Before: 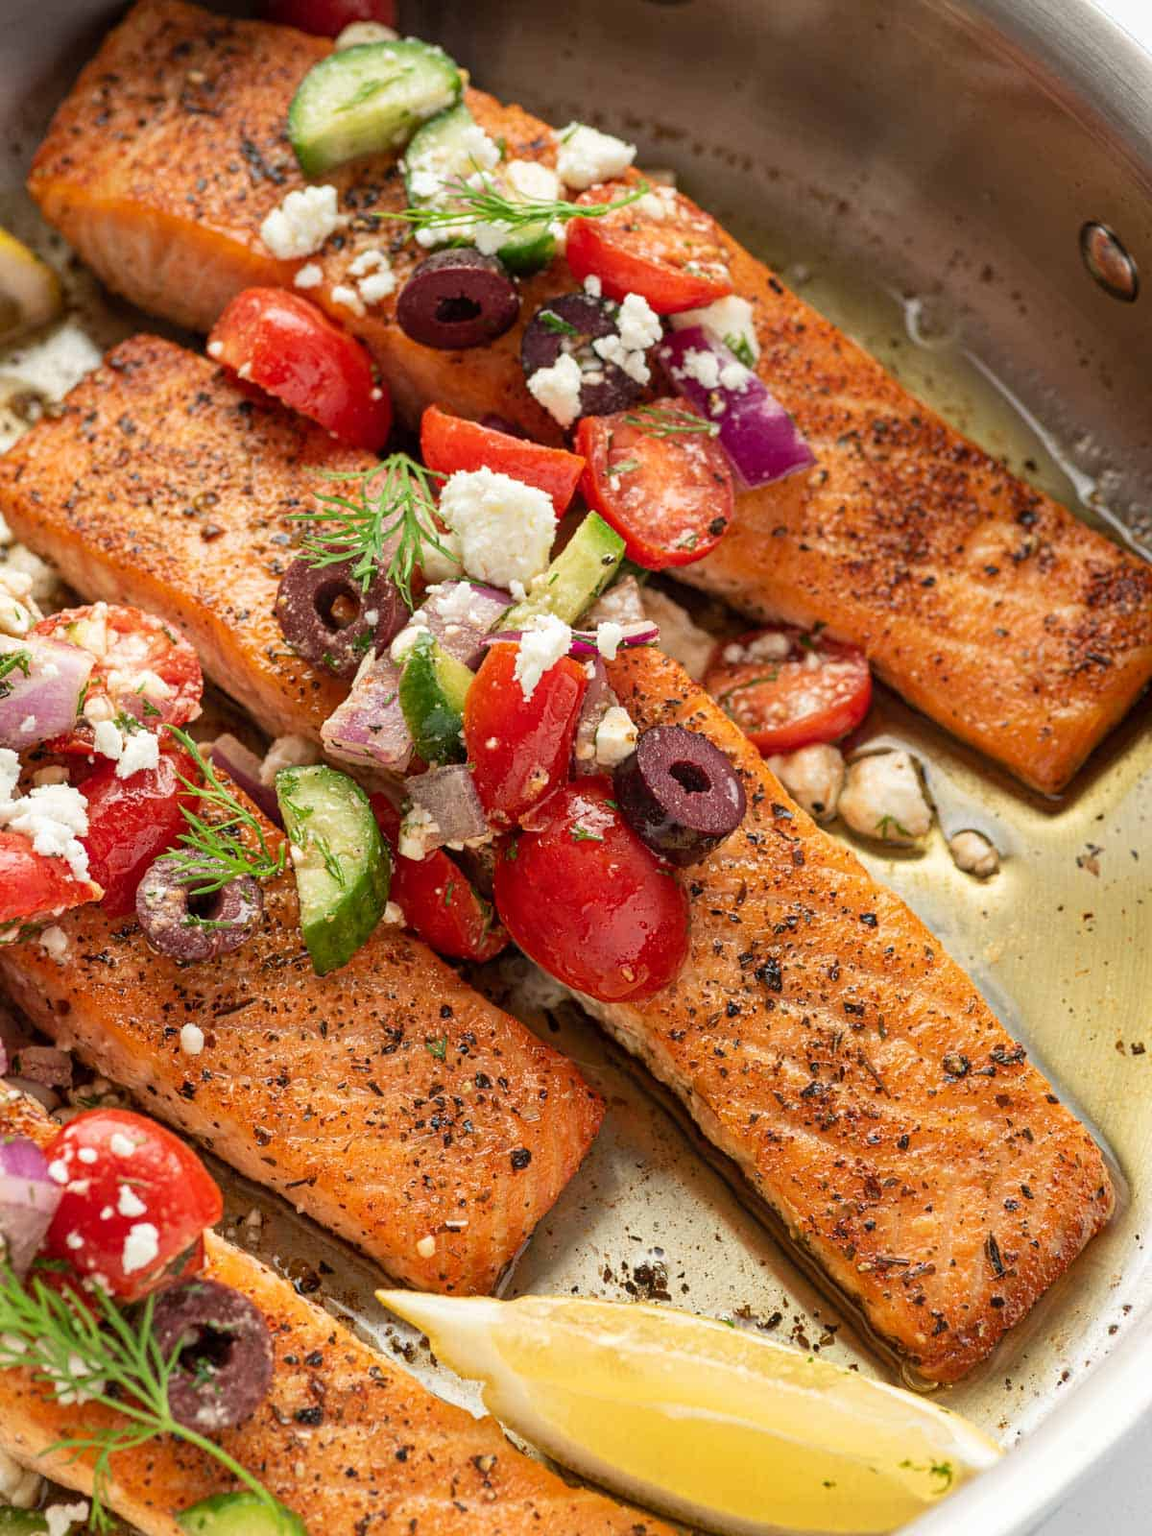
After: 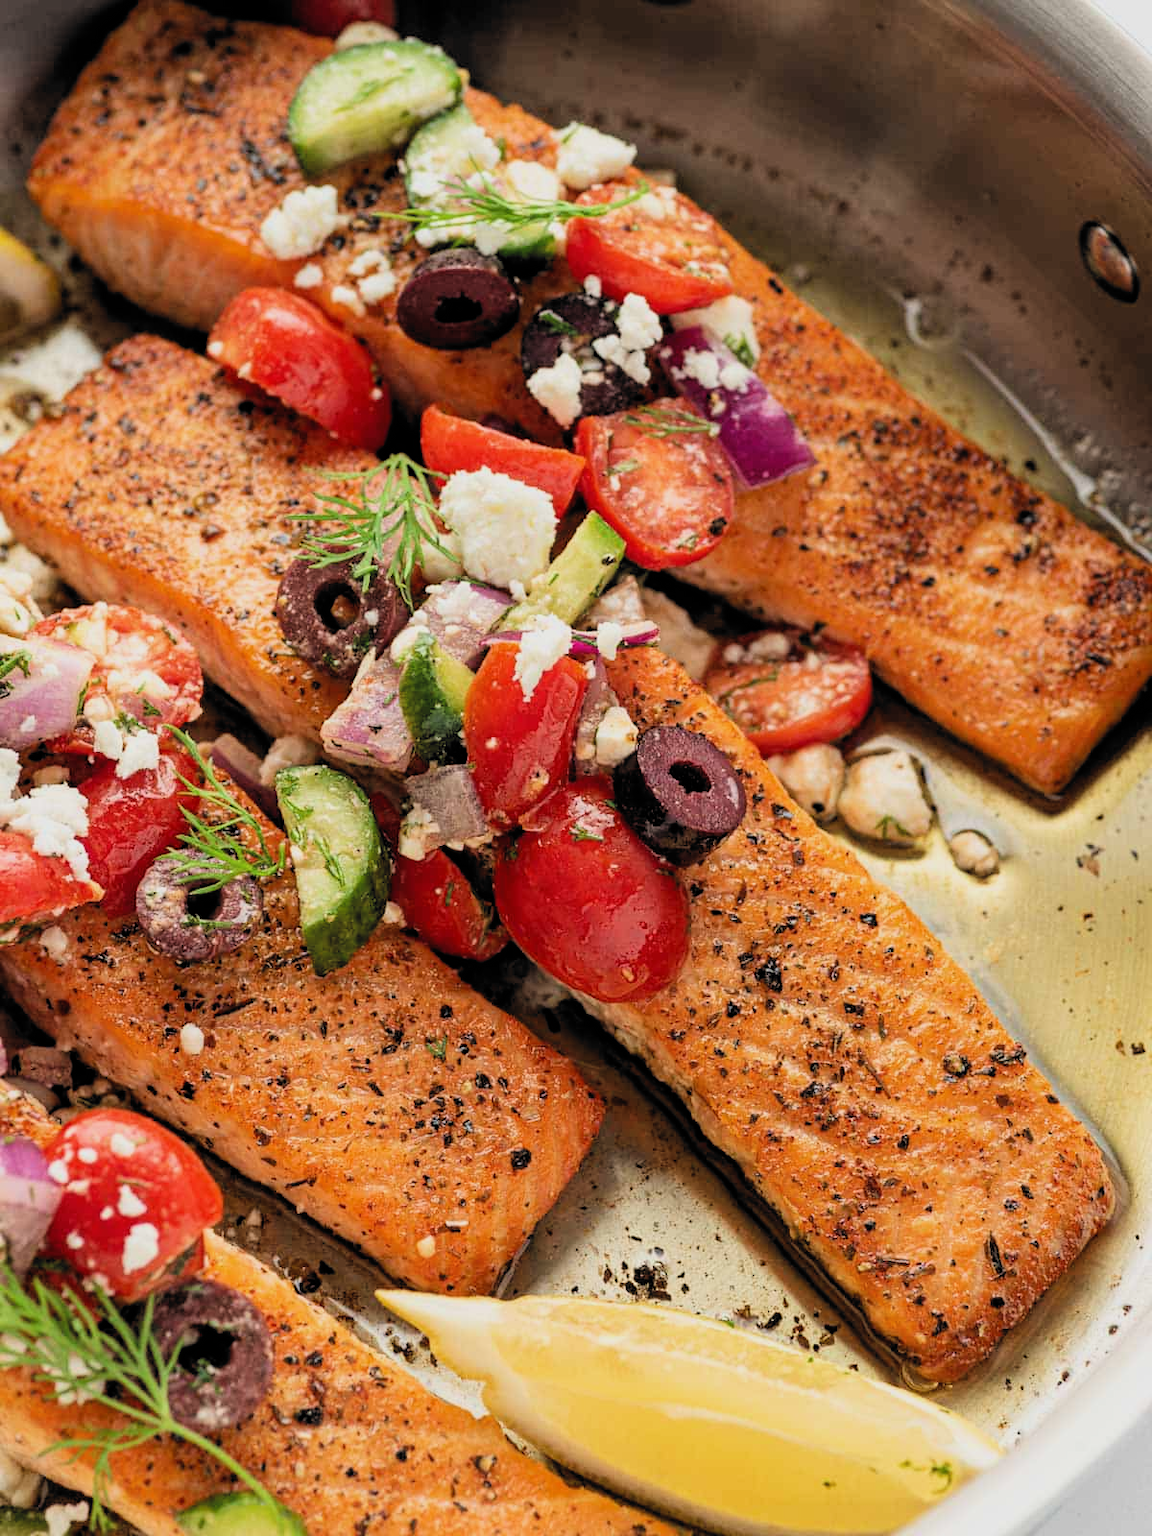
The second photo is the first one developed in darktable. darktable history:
filmic rgb: black relative exposure -5.12 EV, white relative exposure 3.55 EV, hardness 3.16, contrast 1.203, highlights saturation mix -29.84%, color science v6 (2022), iterations of high-quality reconstruction 0
